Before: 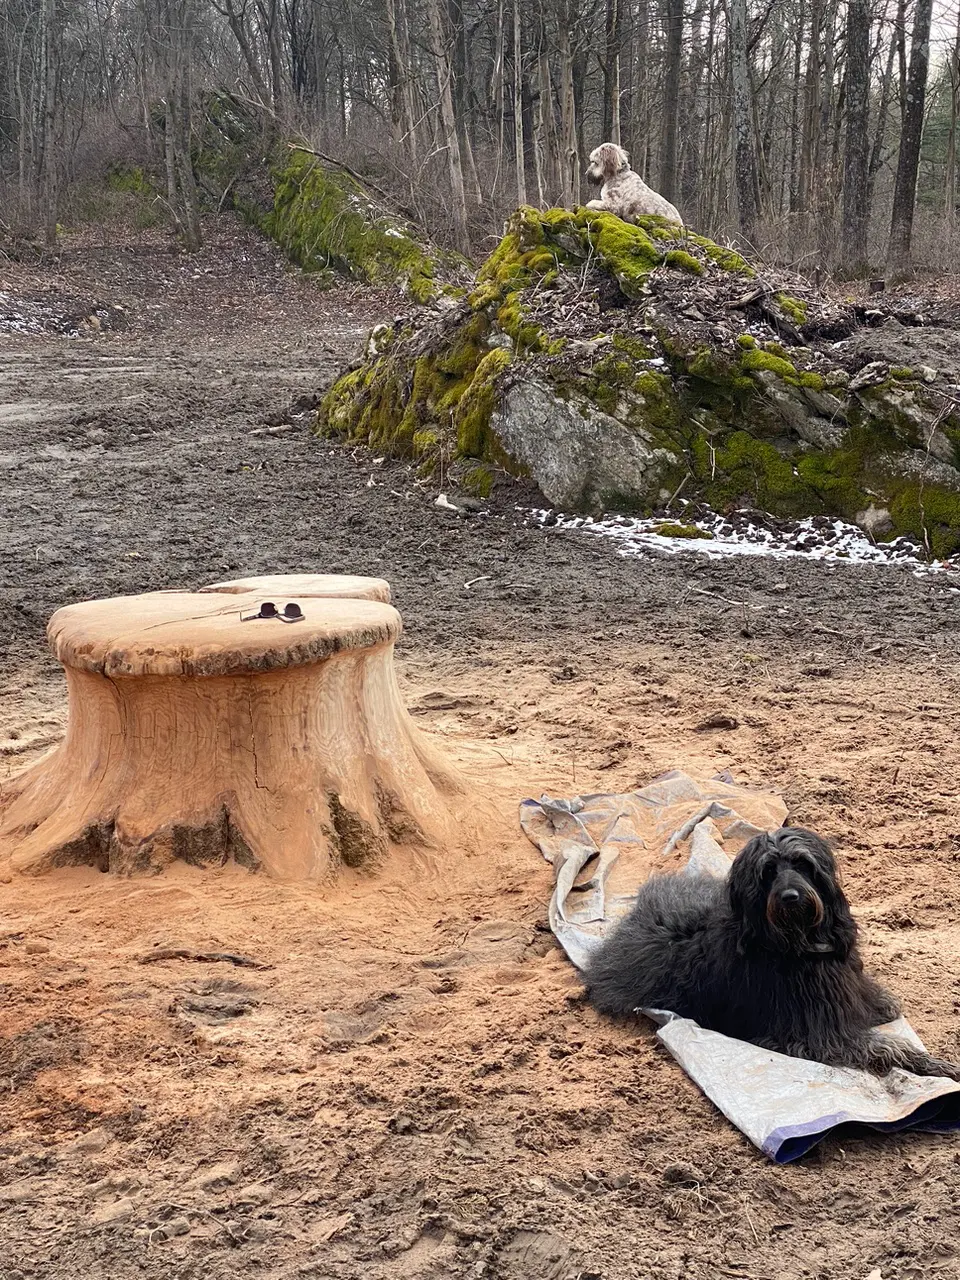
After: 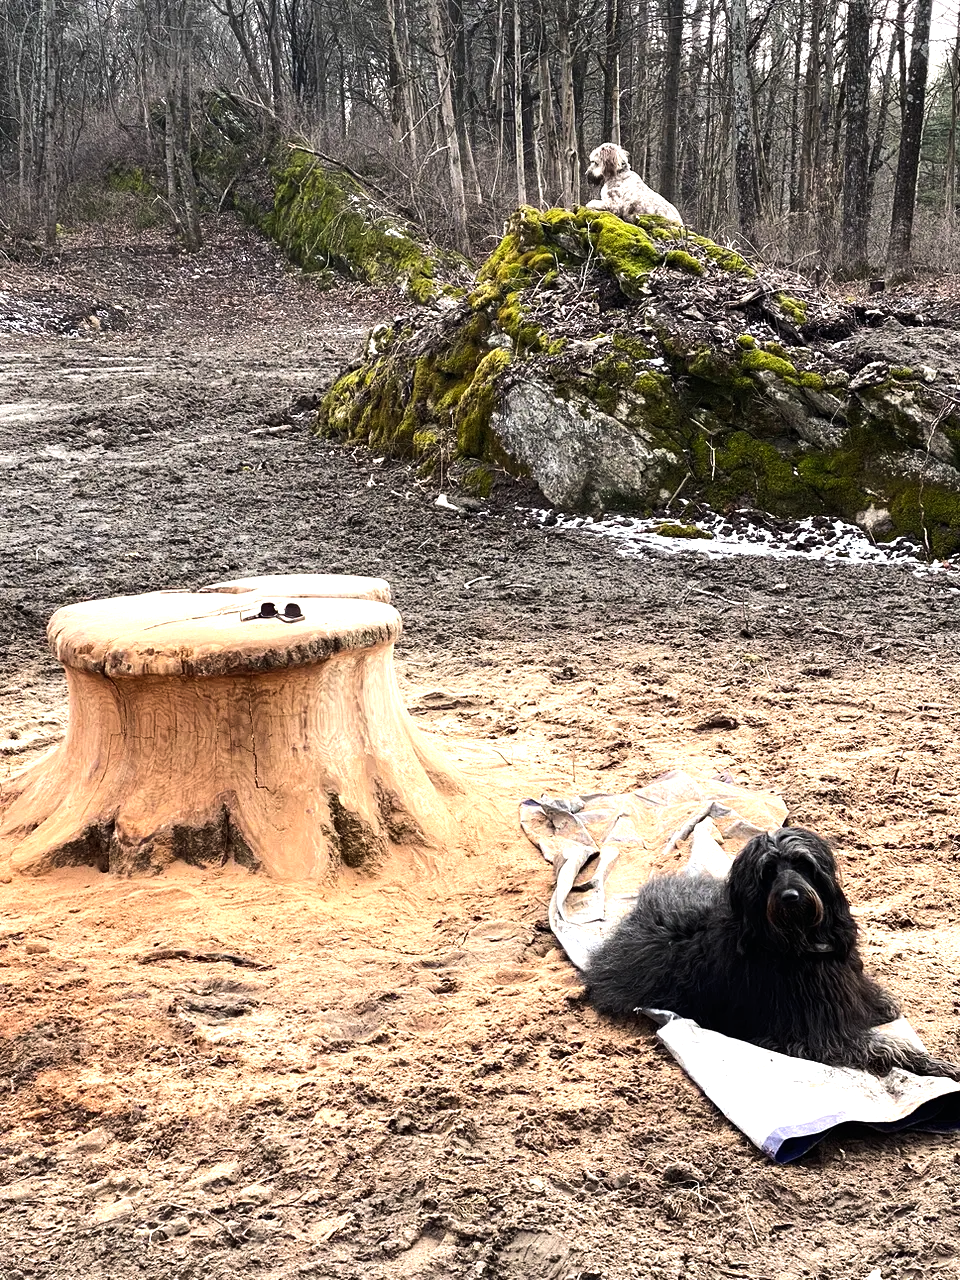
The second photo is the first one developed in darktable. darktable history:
tone equalizer: -8 EV -1.11 EV, -7 EV -1.02 EV, -6 EV -0.834 EV, -5 EV -0.55 EV, -3 EV 0.609 EV, -2 EV 0.845 EV, -1 EV 1.01 EV, +0 EV 1.06 EV, edges refinement/feathering 500, mask exposure compensation -1.57 EV, preserve details no
